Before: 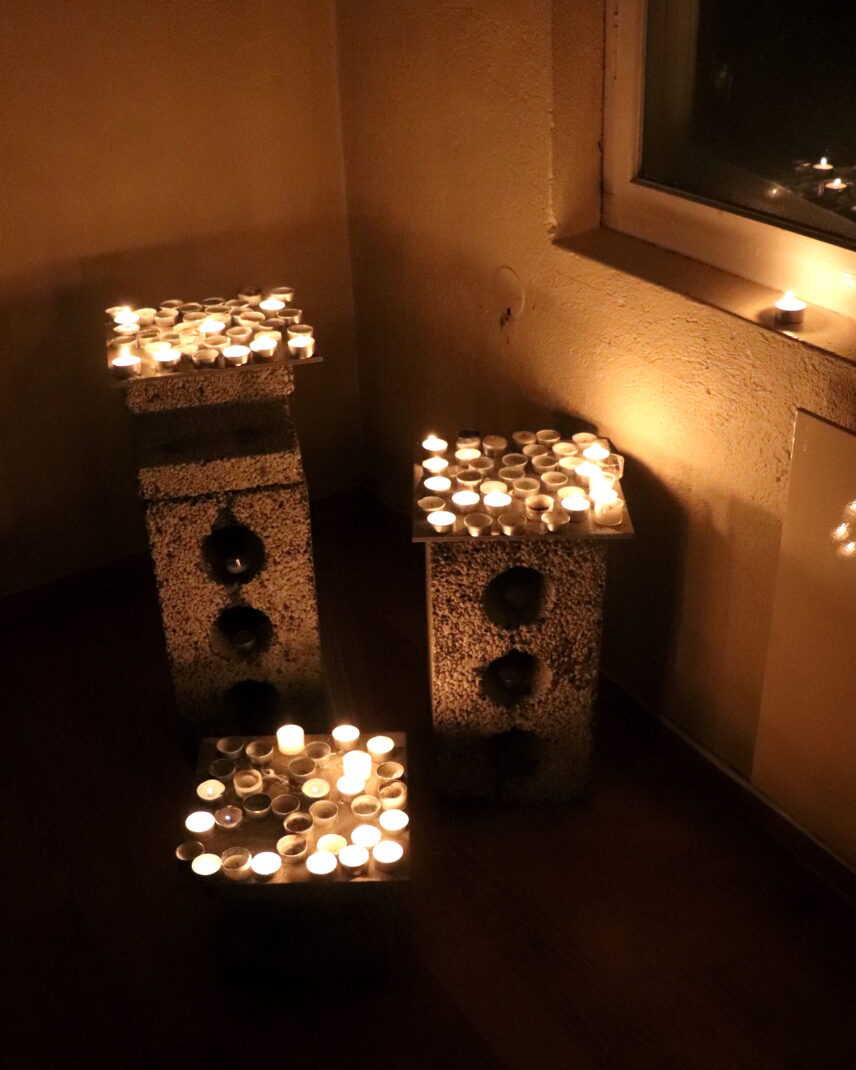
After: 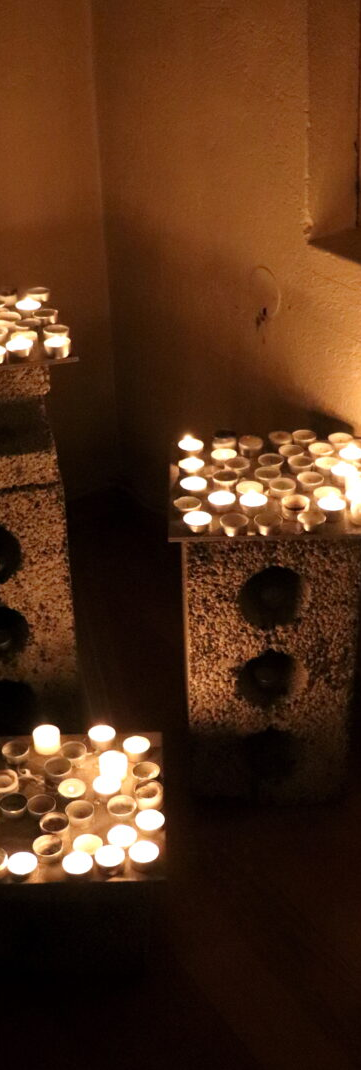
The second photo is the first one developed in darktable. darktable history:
sharpen: radius 2.883, amount 0.868, threshold 47.523
crop: left 28.583%, right 29.231%
